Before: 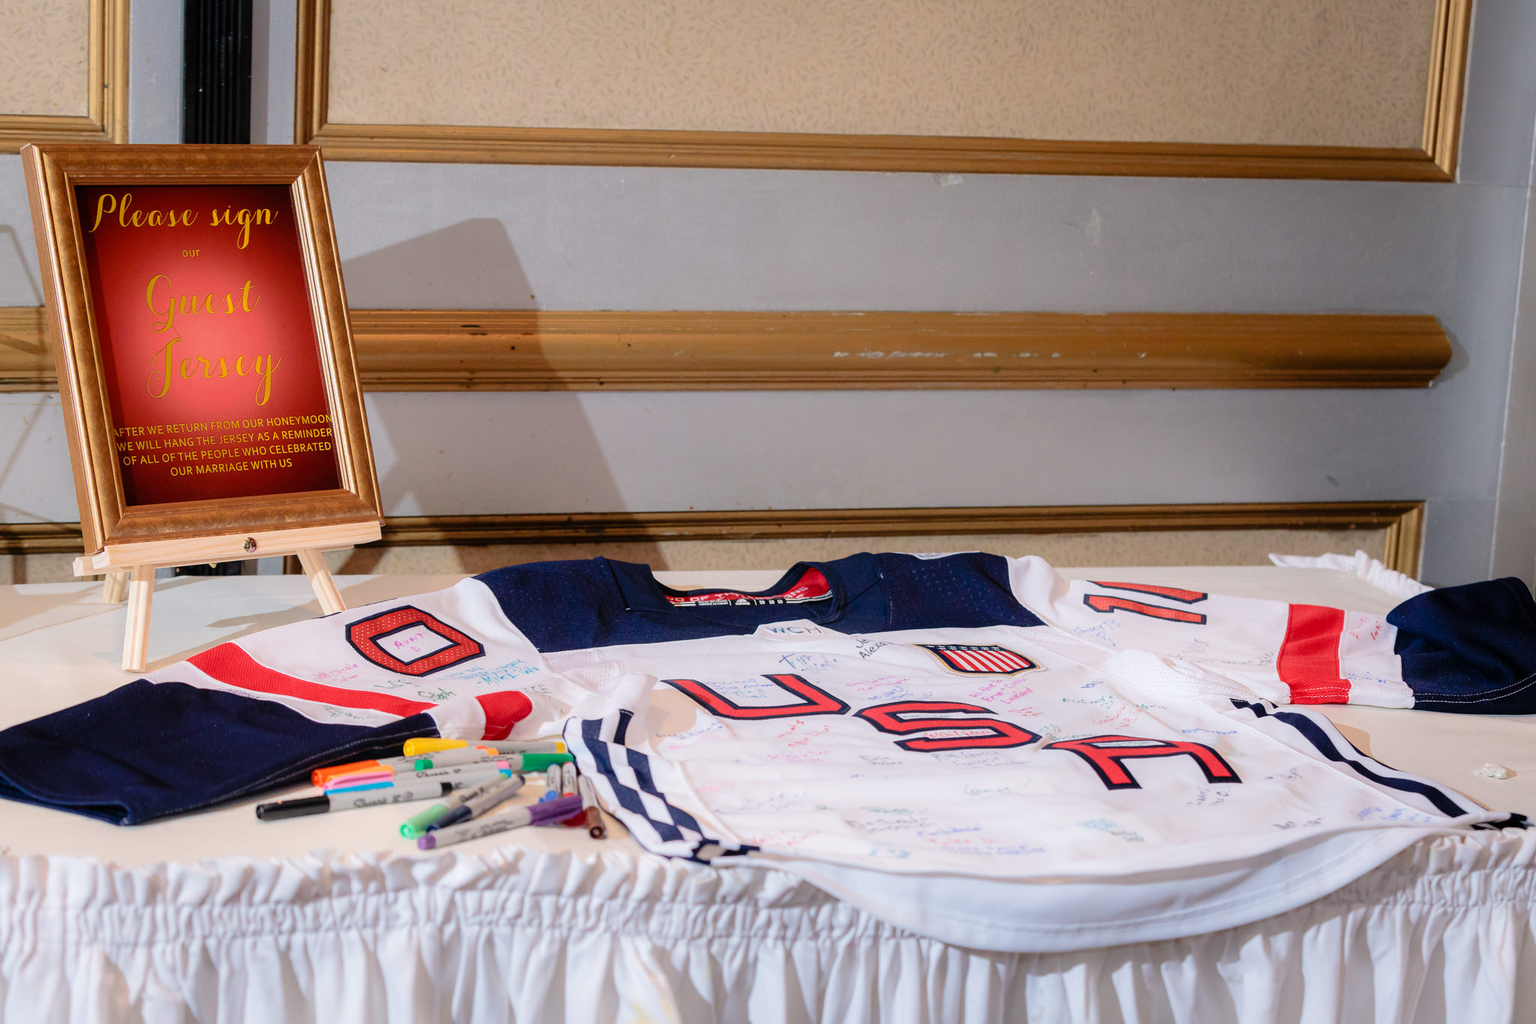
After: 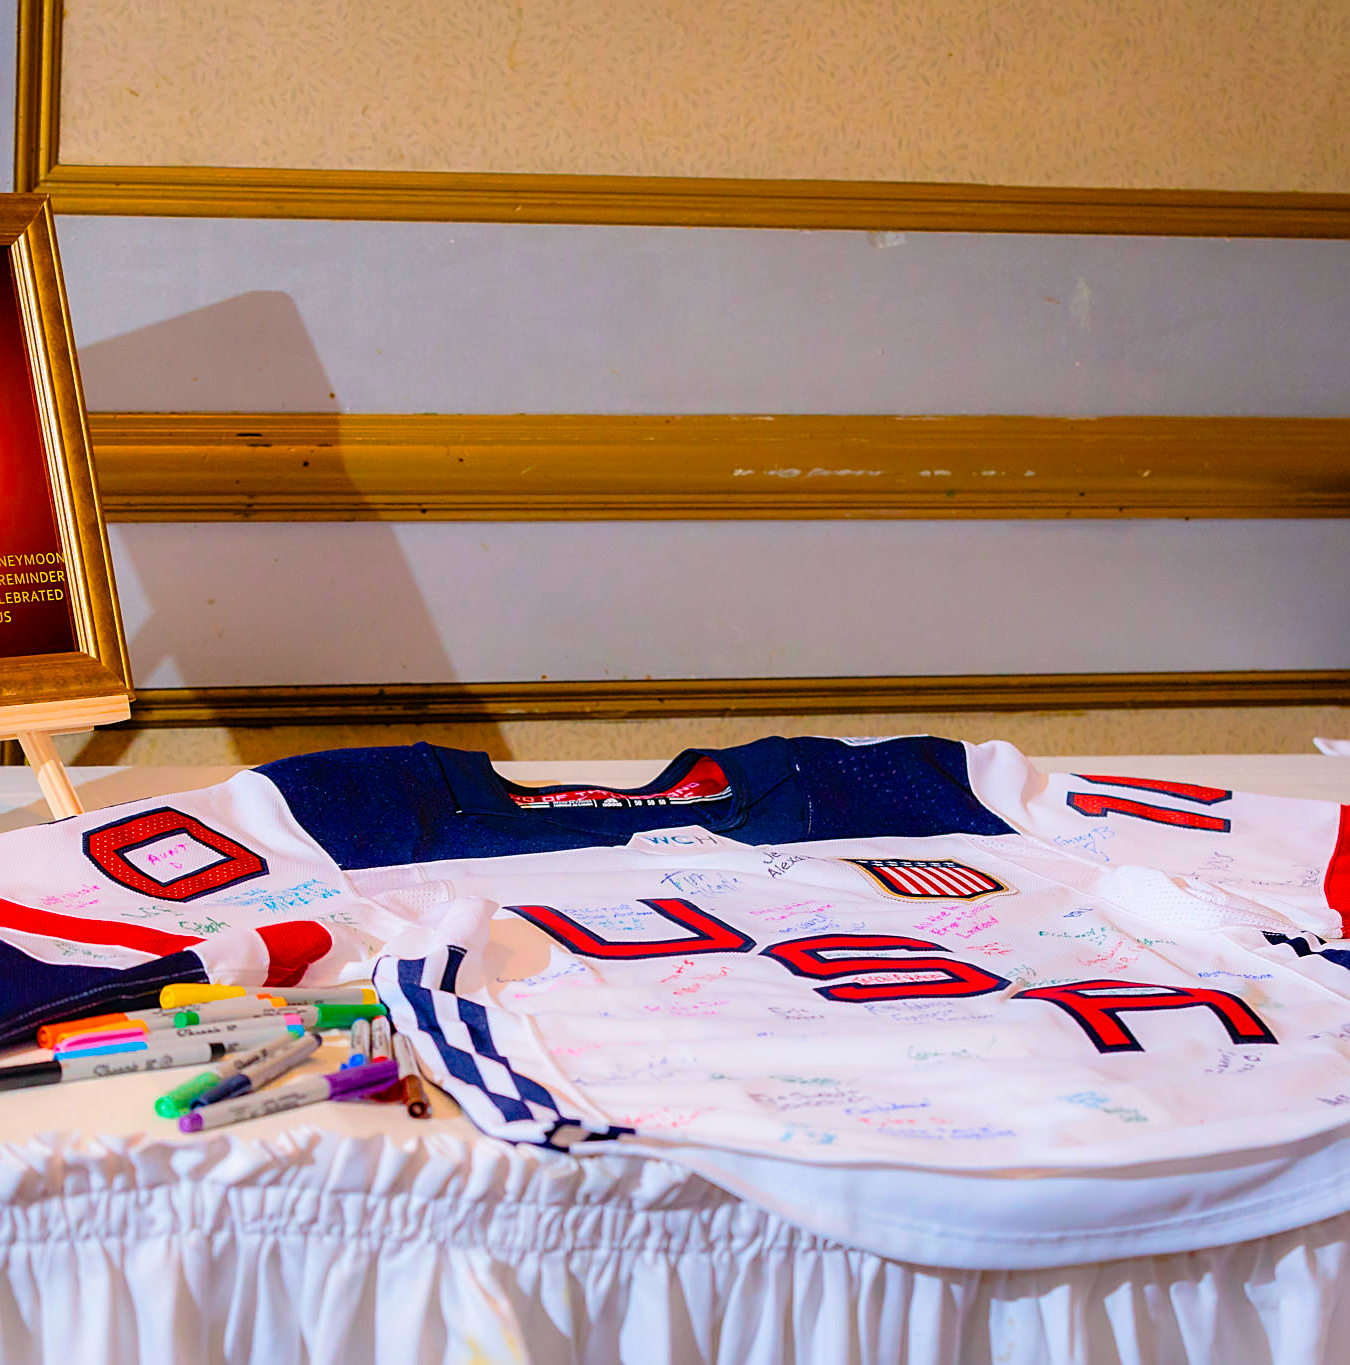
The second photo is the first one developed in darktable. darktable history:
shadows and highlights: shadows 37.66, highlights -27.74, soften with gaussian
color balance rgb: perceptual saturation grading › global saturation 36.448%, perceptual saturation grading › shadows 35.692%, global vibrance 50.5%
sharpen: on, module defaults
crop and rotate: left 18.503%, right 15.566%
